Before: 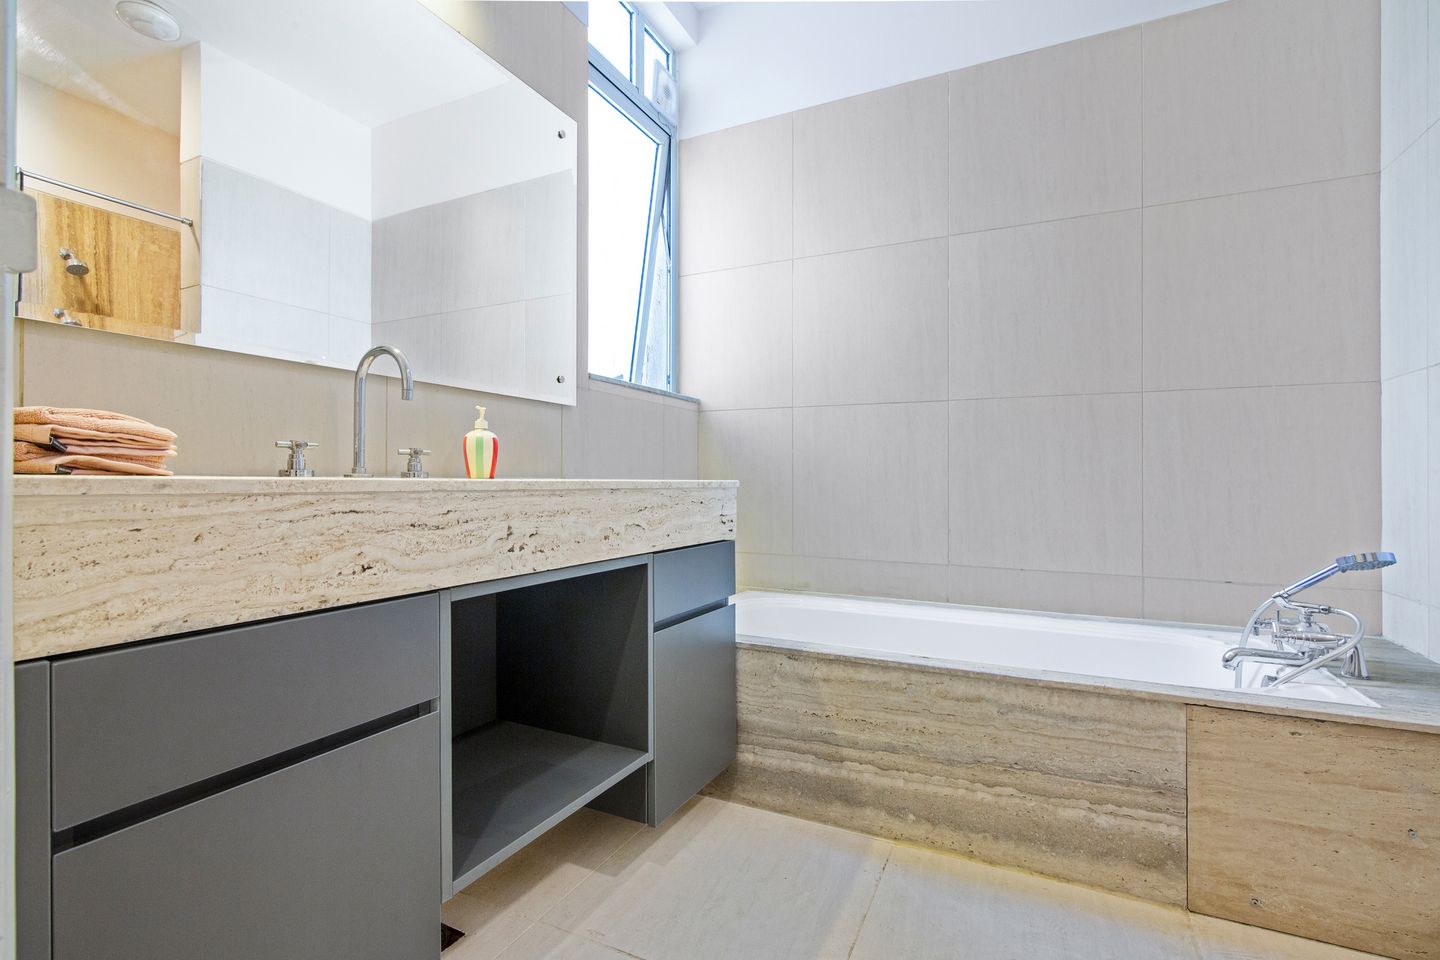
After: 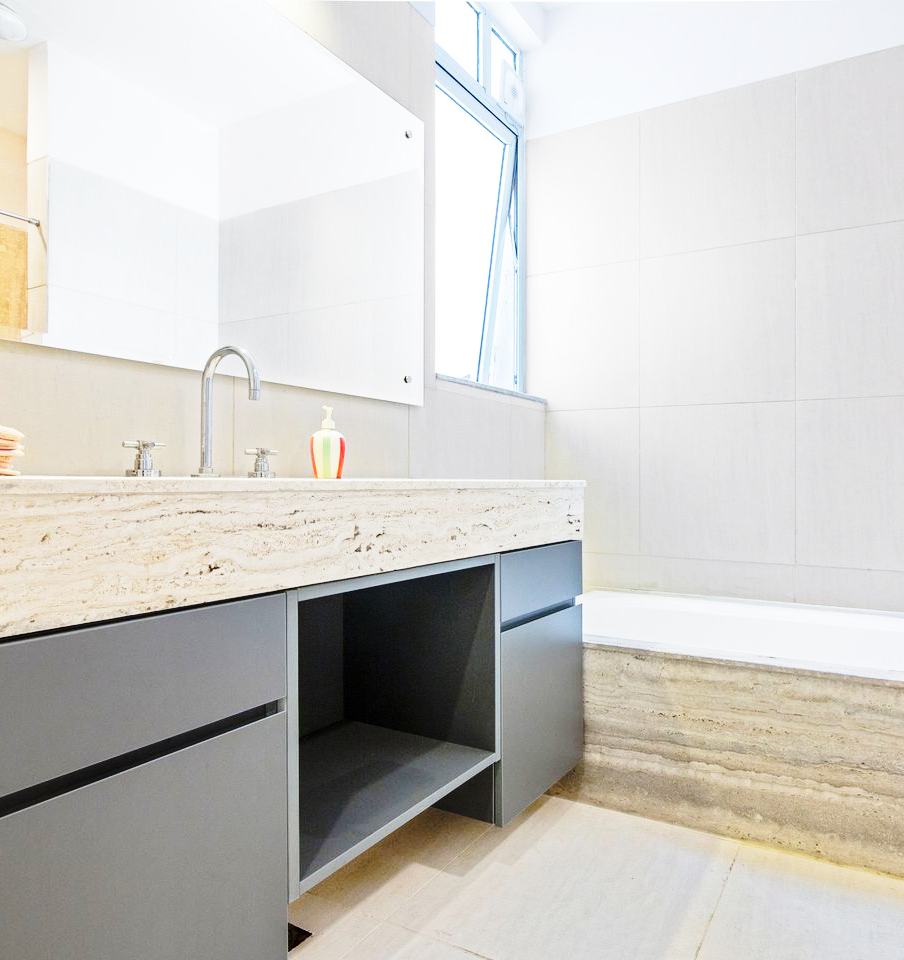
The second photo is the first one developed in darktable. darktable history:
base curve: curves: ch0 [(0, 0) (0.028, 0.03) (0.121, 0.232) (0.46, 0.748) (0.859, 0.968) (1, 1)], preserve colors none
crop: left 10.644%, right 26.528%
